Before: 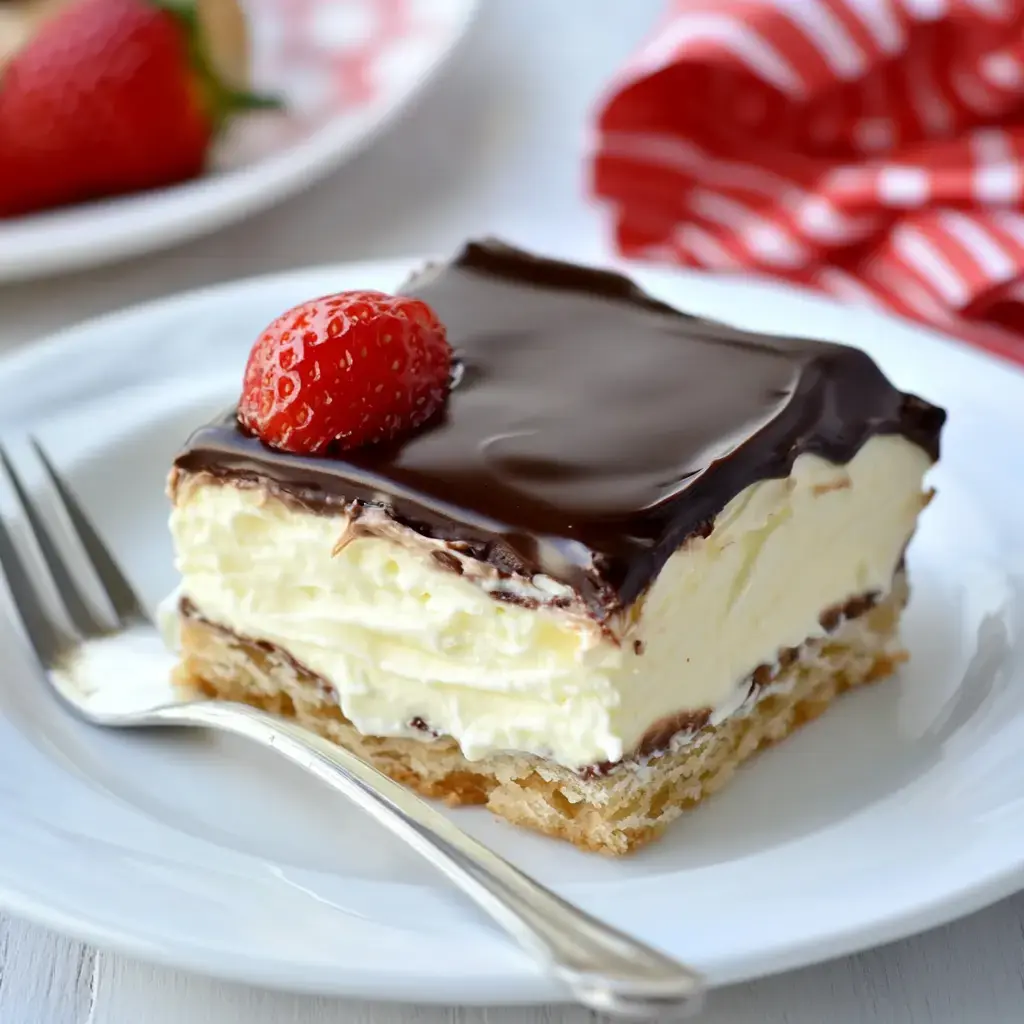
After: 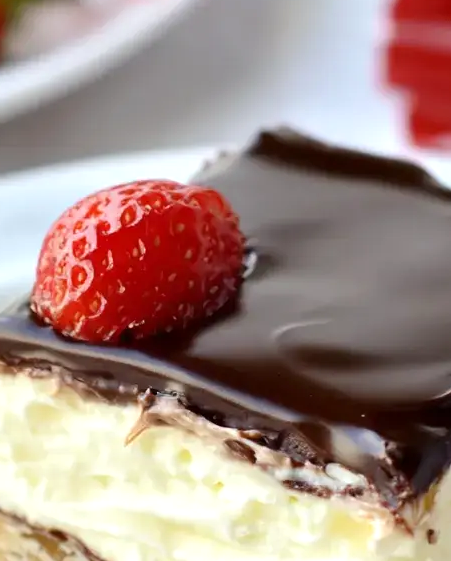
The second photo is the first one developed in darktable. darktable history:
crop: left 20.248%, top 10.86%, right 35.675%, bottom 34.321%
exposure: exposure 0.178 EV, compensate exposure bias true, compensate highlight preservation false
